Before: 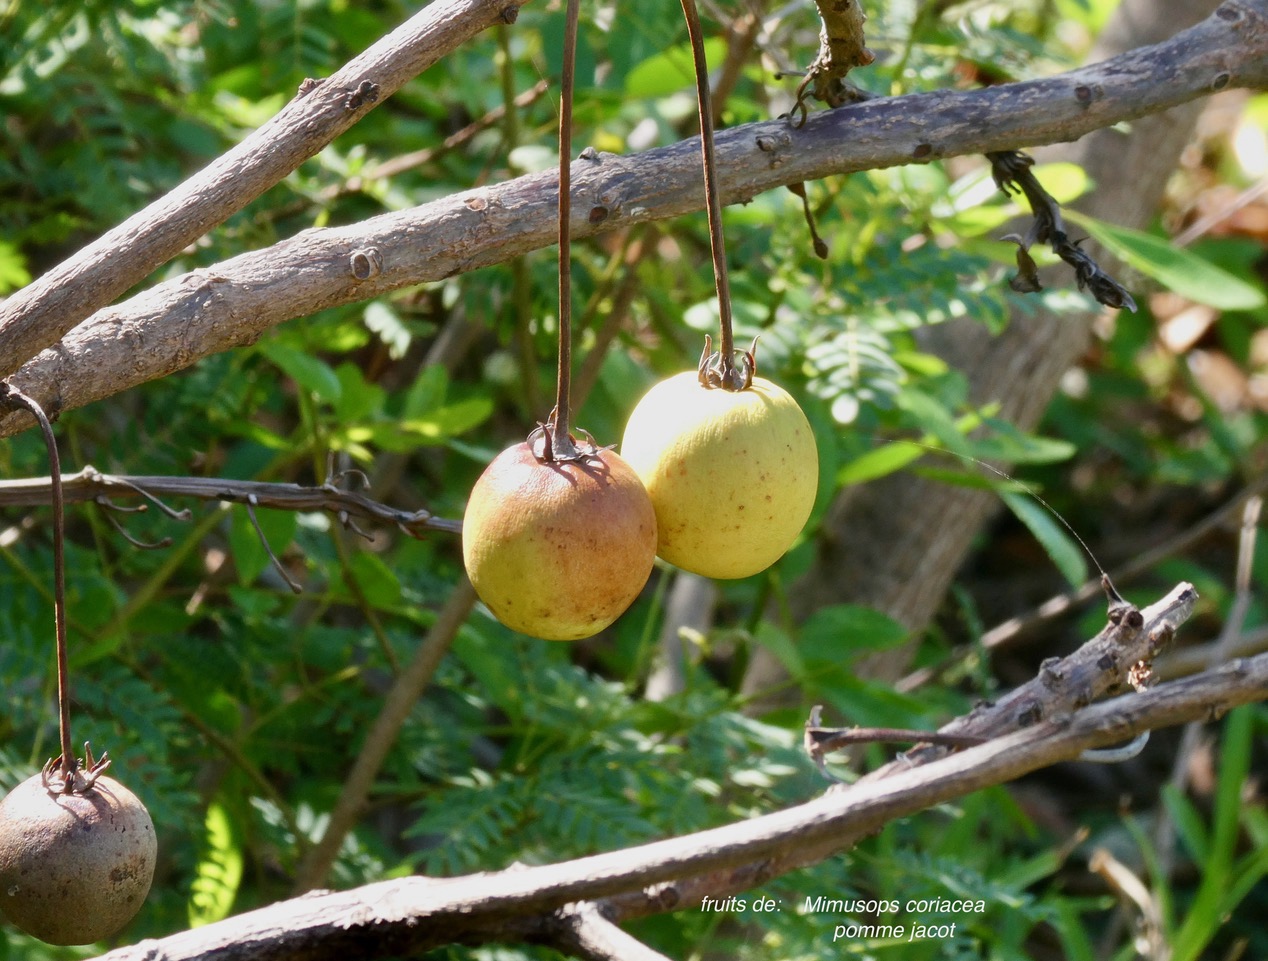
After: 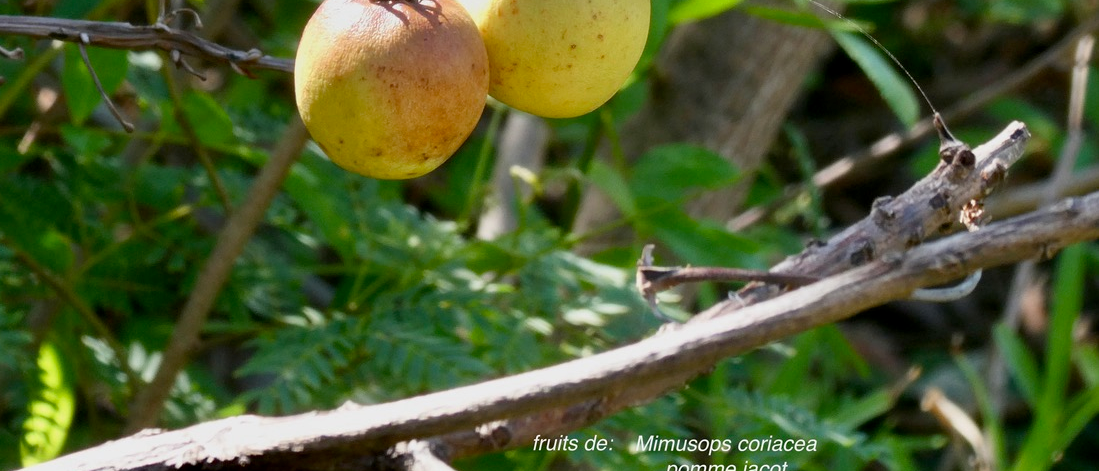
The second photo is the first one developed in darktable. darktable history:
crop and rotate: left 13.277%, top 48.044%, bottom 2.884%
